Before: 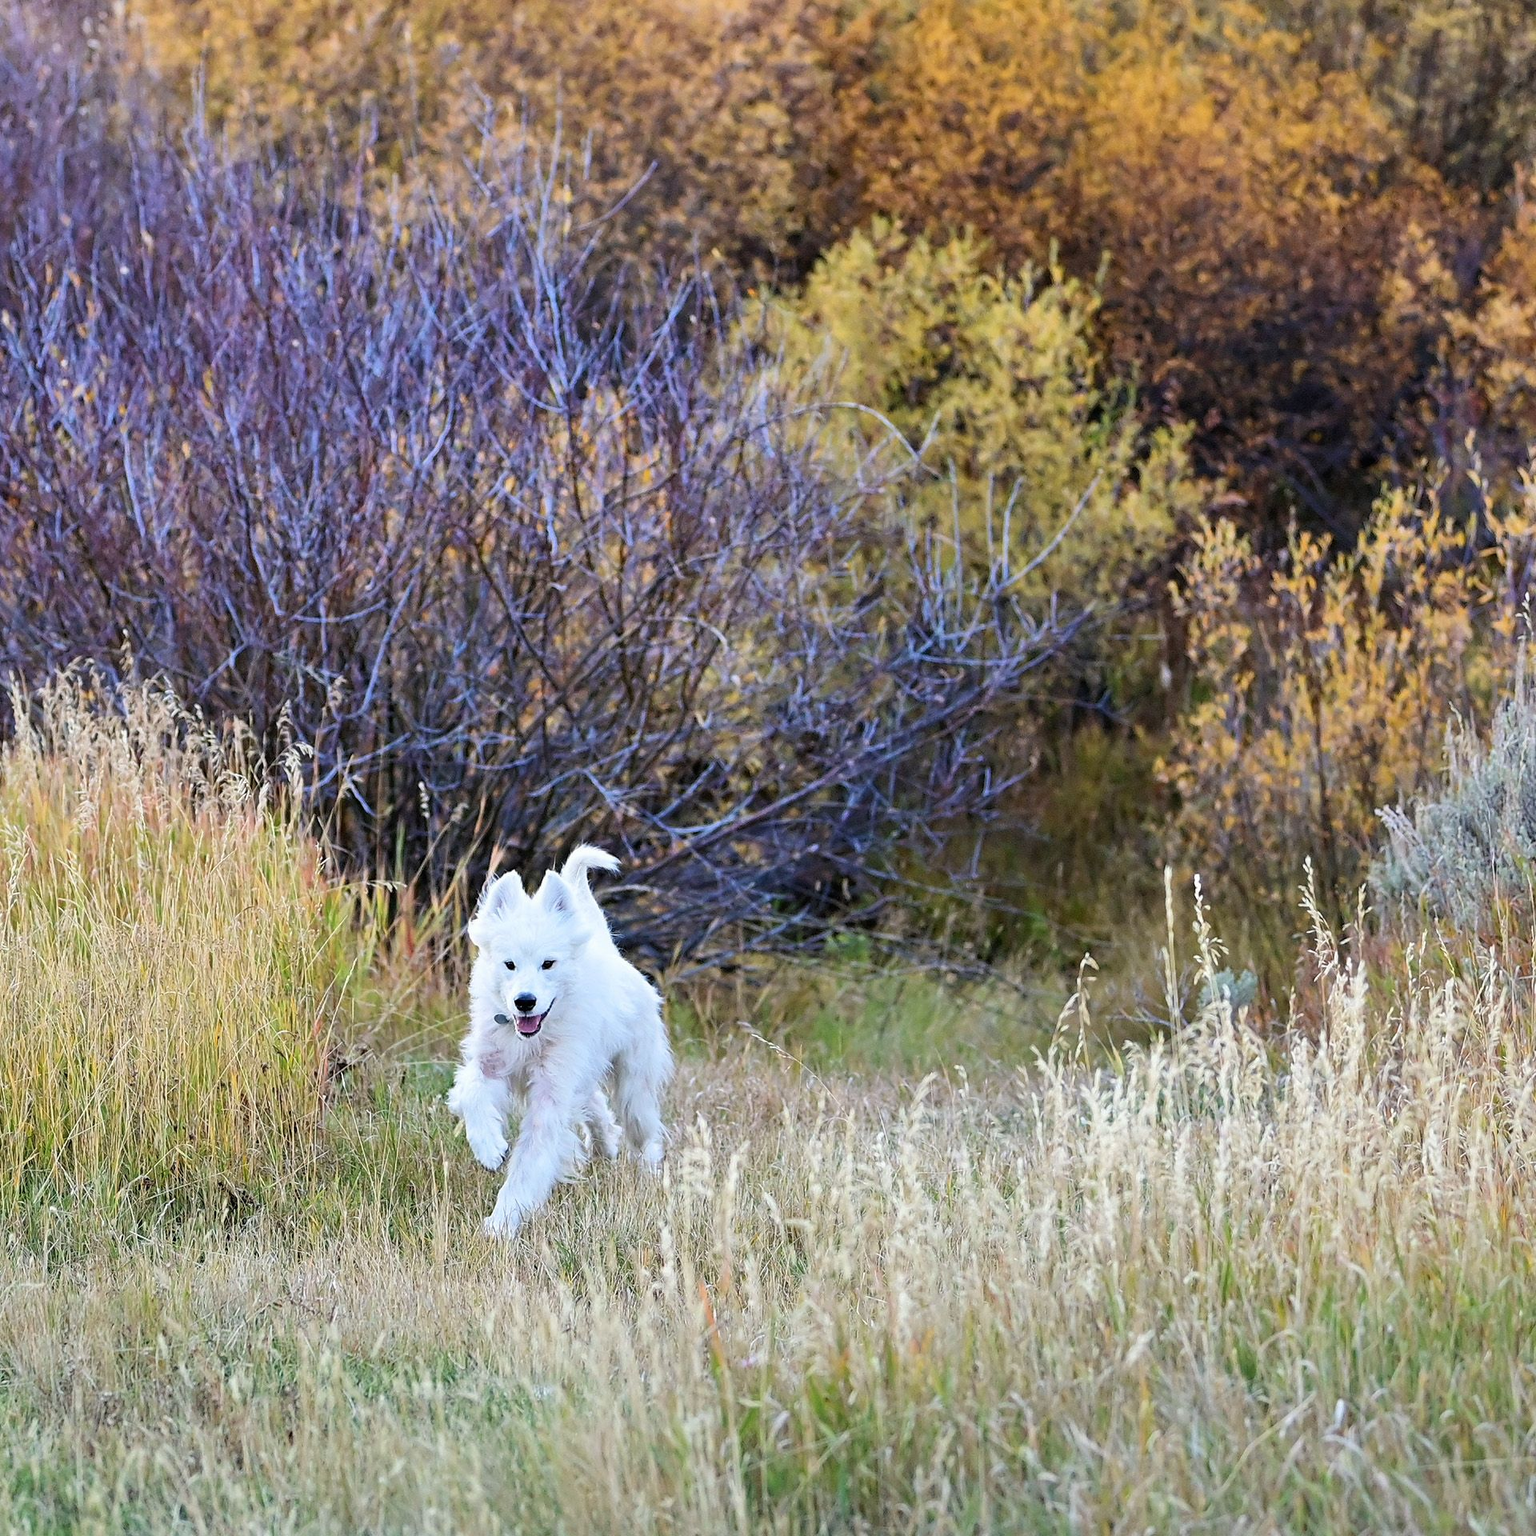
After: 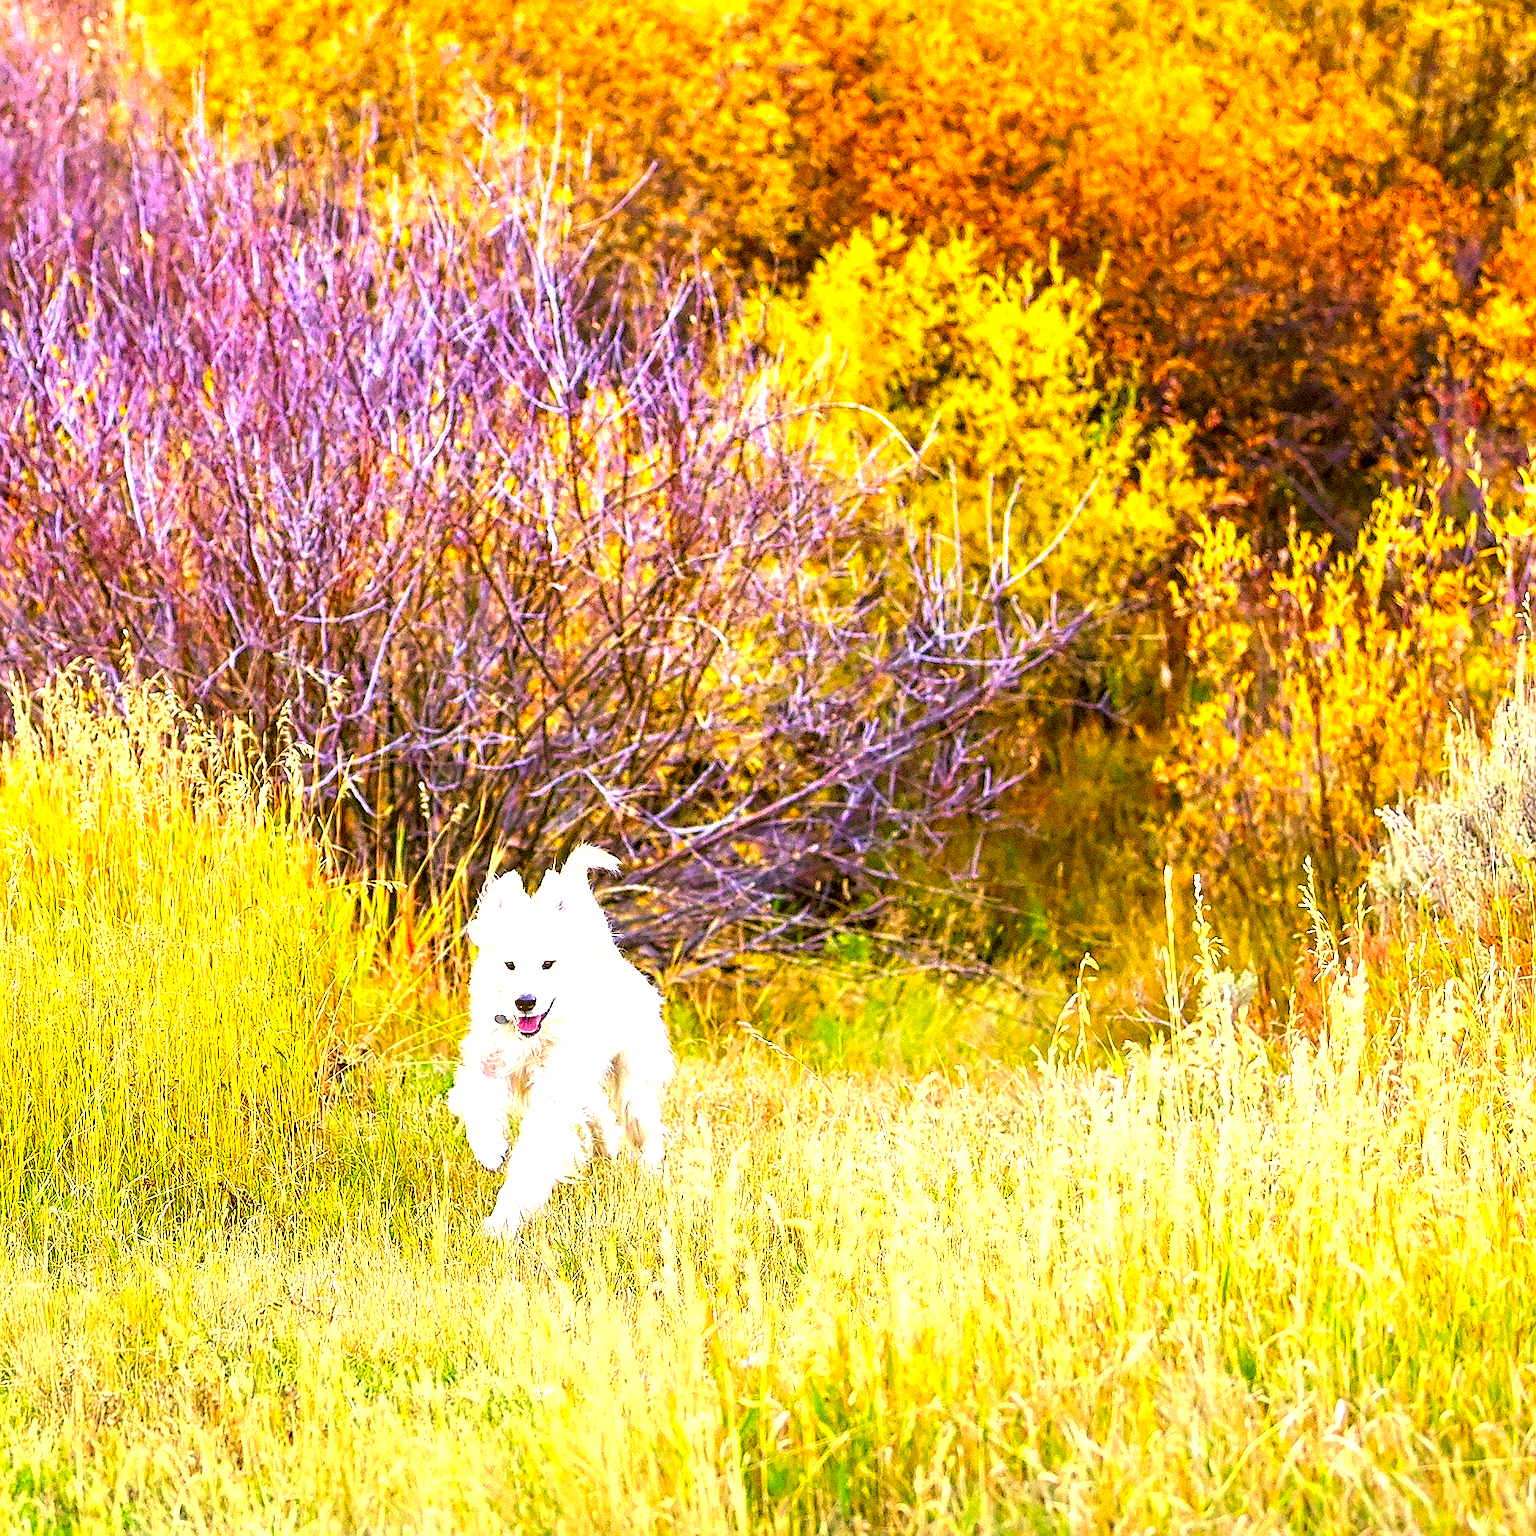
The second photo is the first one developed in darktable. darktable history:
color correction: highlights a* 10.44, highlights b* 30.04, shadows a* 2.73, shadows b* 17.51, saturation 1.72
exposure: black level correction 0.001, exposure 1.398 EV, compensate exposure bias true, compensate highlight preservation false
local contrast: on, module defaults
sharpen: on, module defaults
